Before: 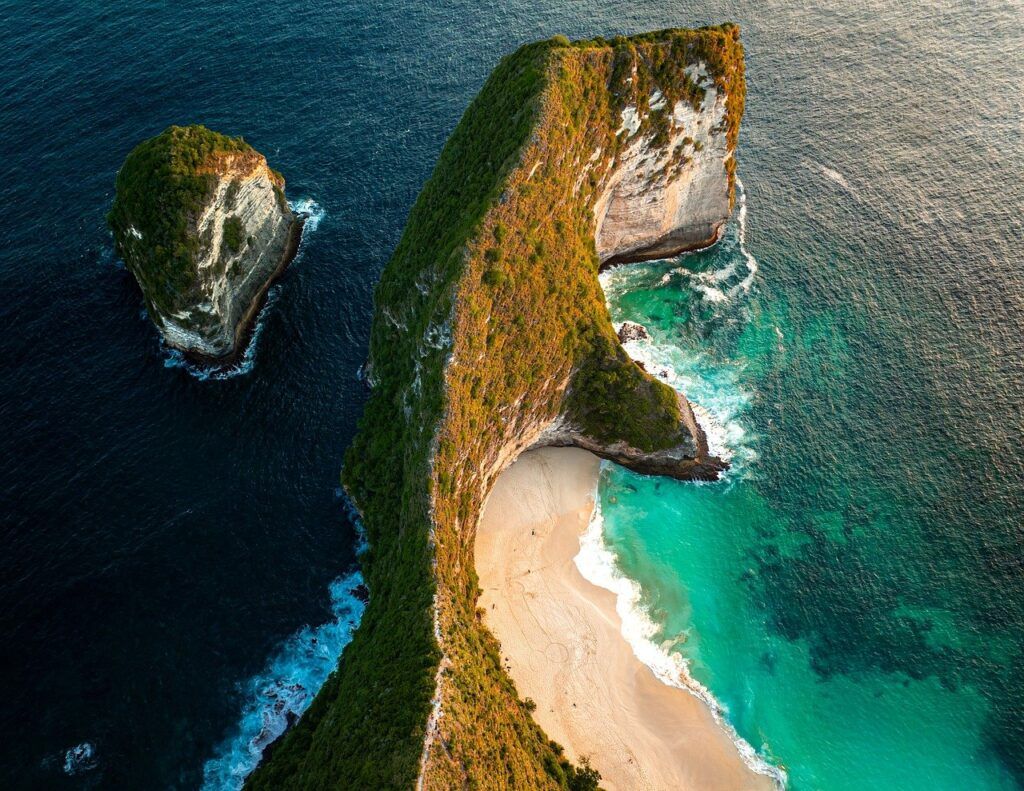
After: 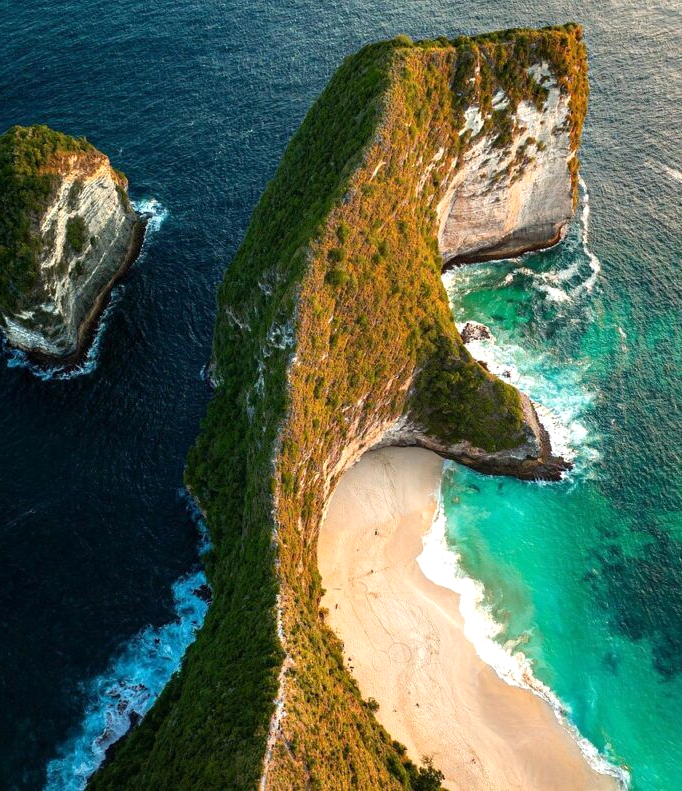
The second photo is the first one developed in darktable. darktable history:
crop and rotate: left 15.424%, right 17.907%
exposure: exposure 0.201 EV, compensate highlight preservation false
